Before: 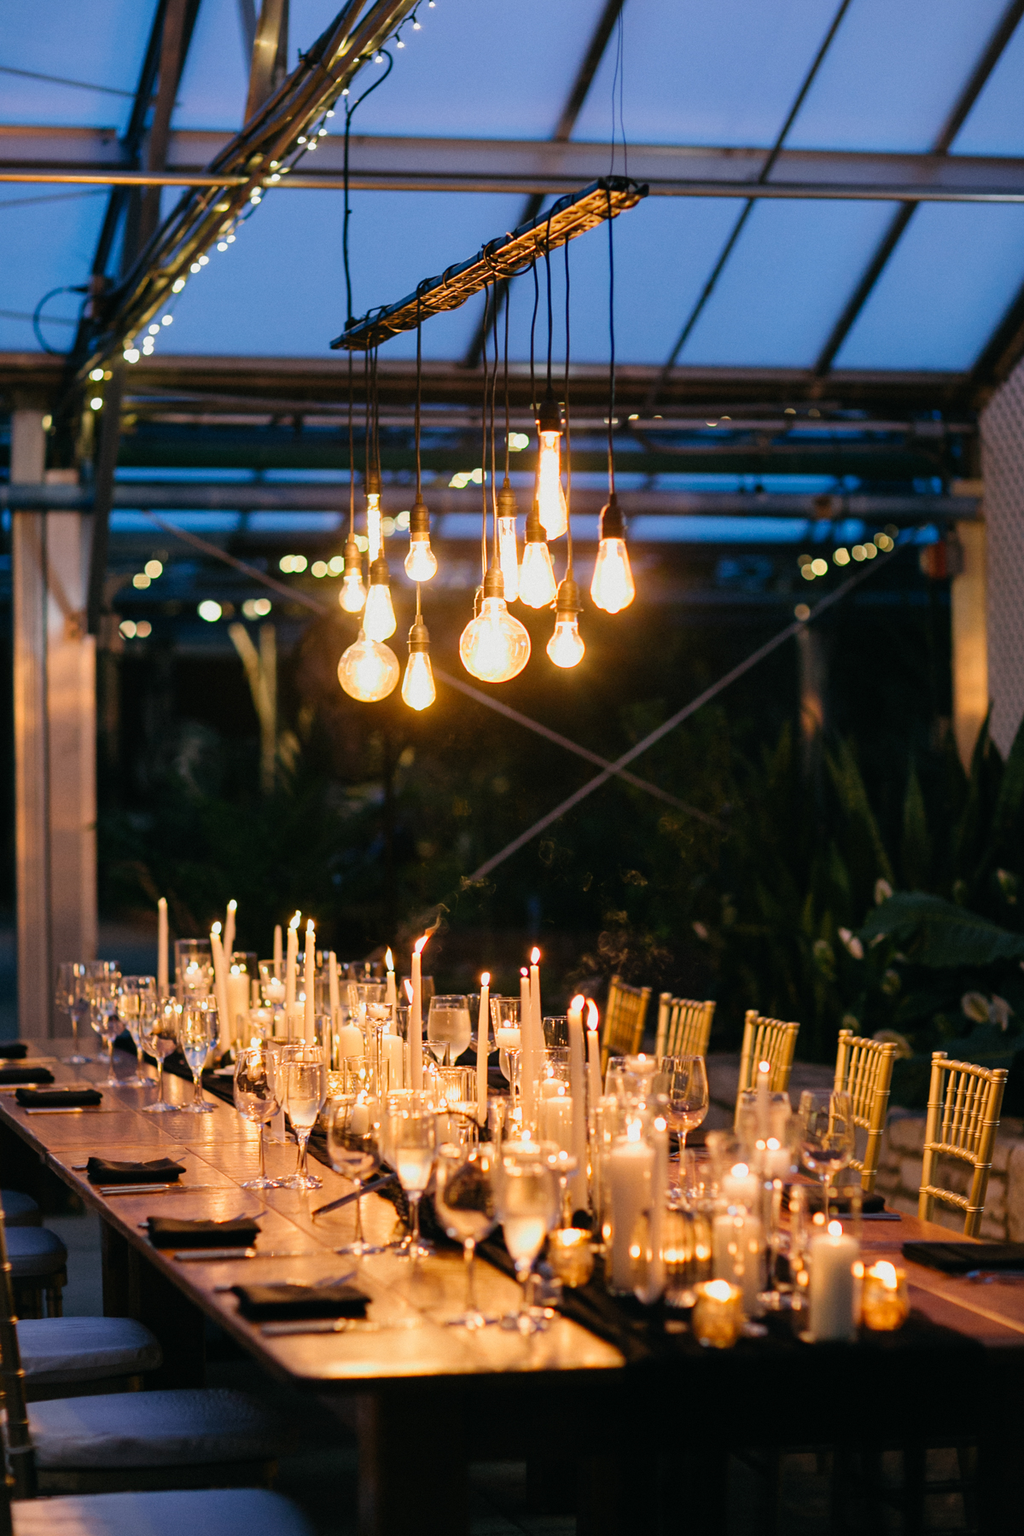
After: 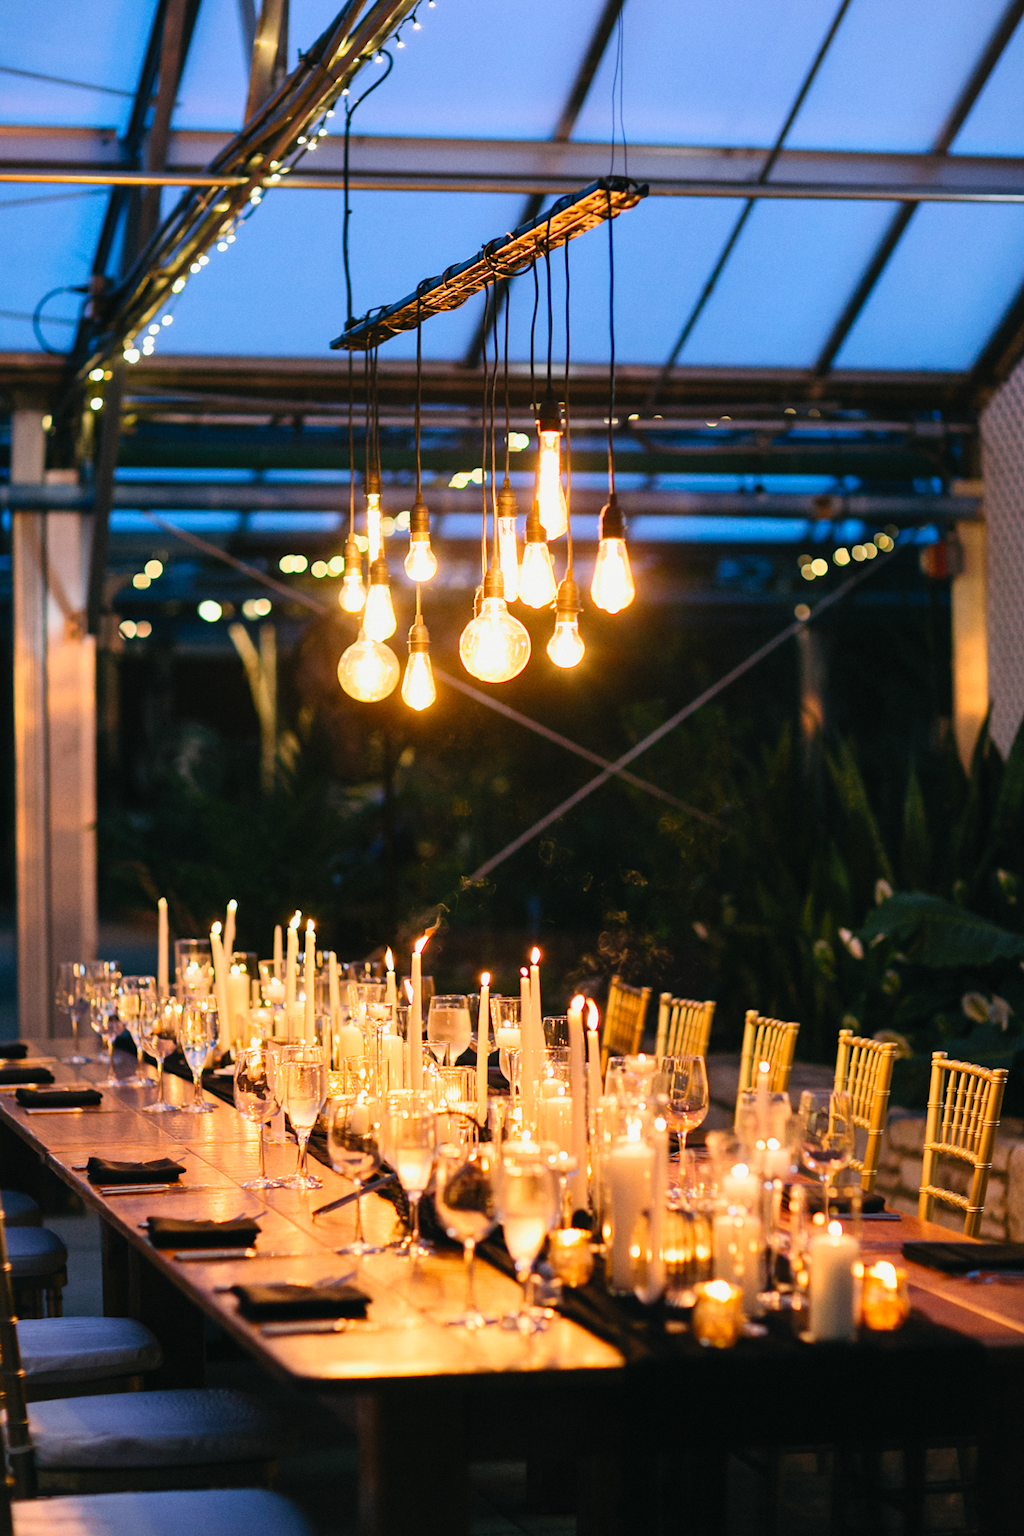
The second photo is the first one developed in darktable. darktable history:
contrast brightness saturation: contrast 0.202, brightness 0.16, saturation 0.222
